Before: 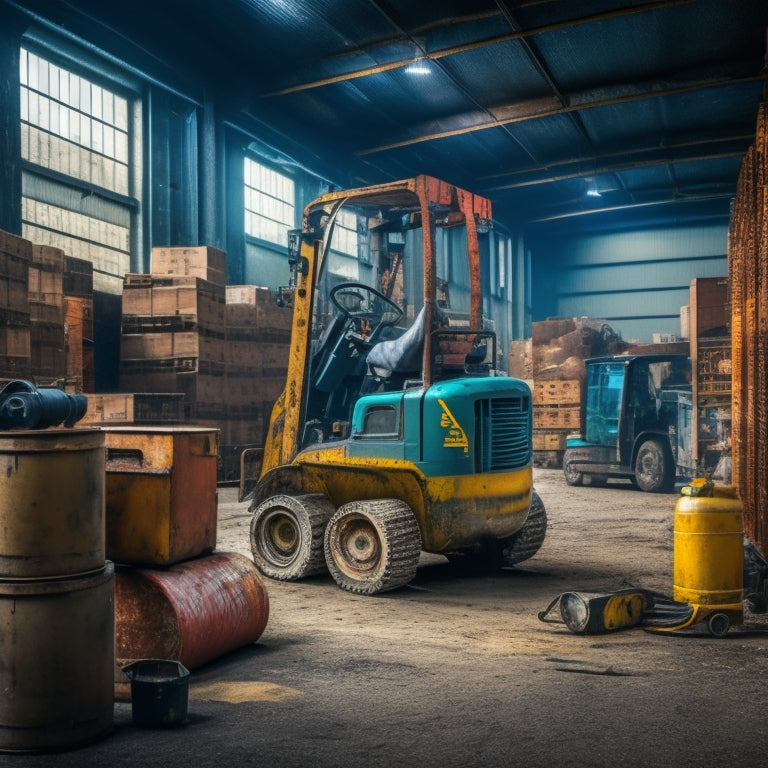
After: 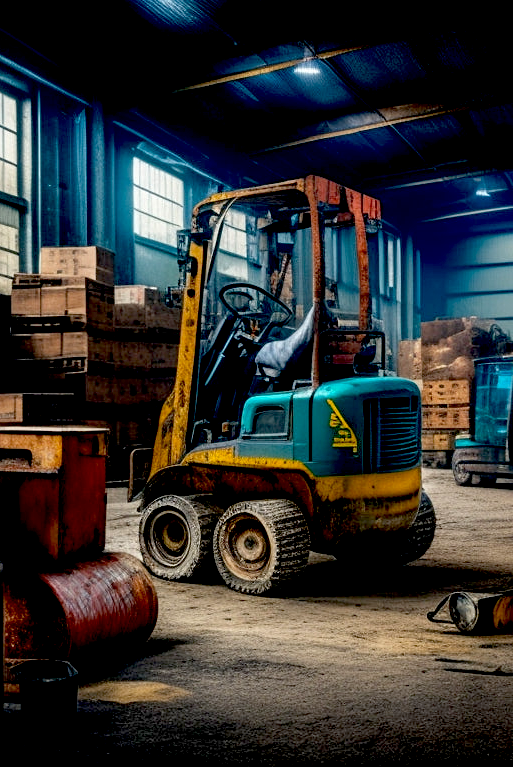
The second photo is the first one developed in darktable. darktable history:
crop and rotate: left 14.49%, right 18.62%
sharpen: amount 0.204
exposure: black level correction 0.047, exposure 0.012 EV, compensate exposure bias true, compensate highlight preservation false
